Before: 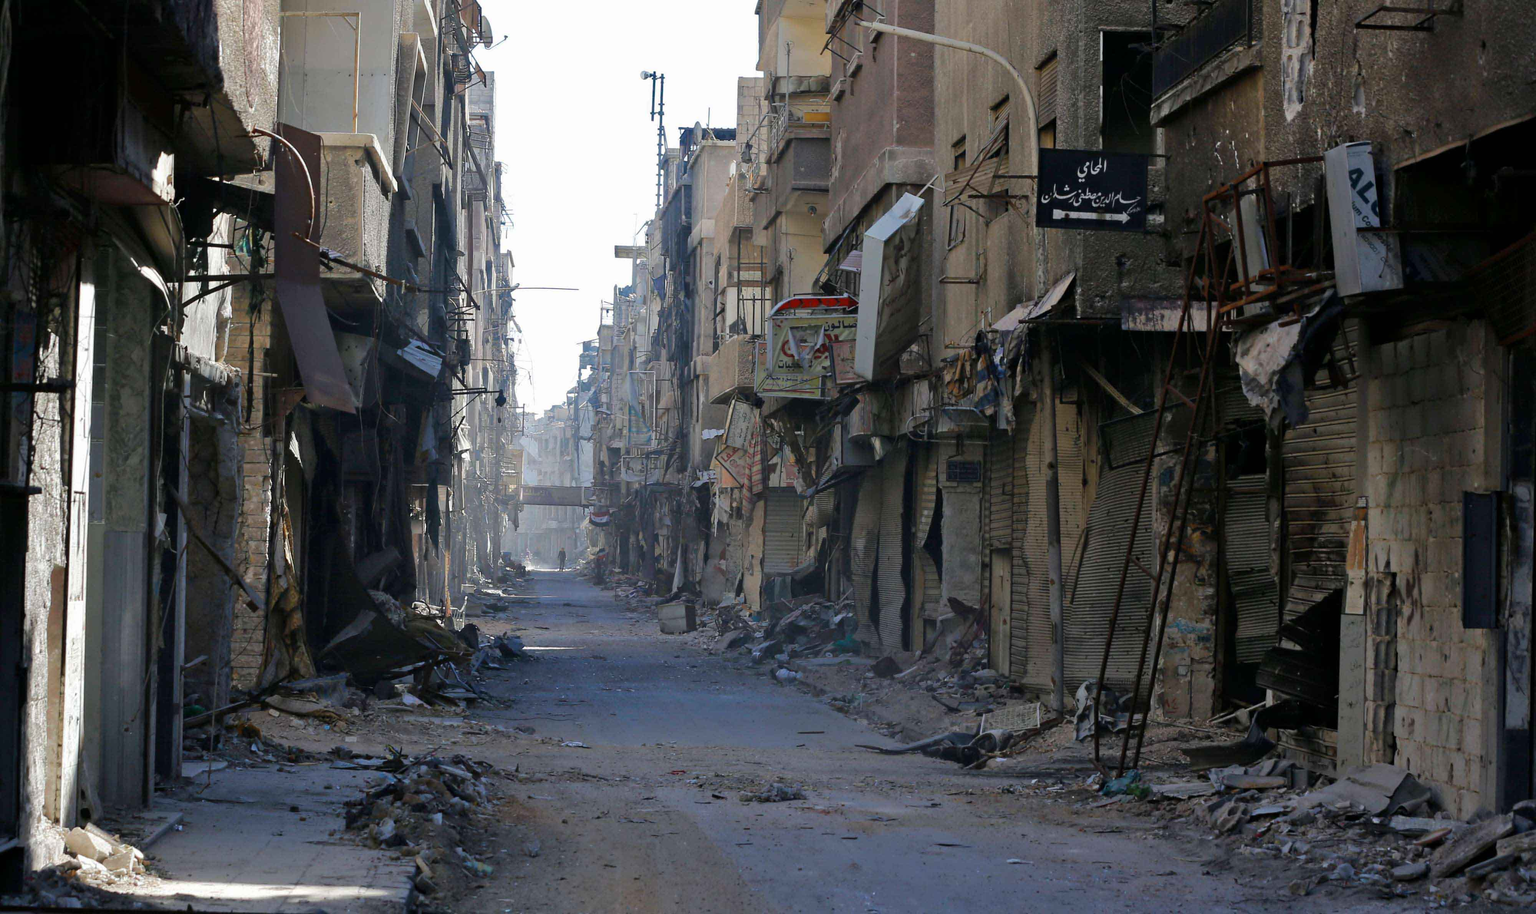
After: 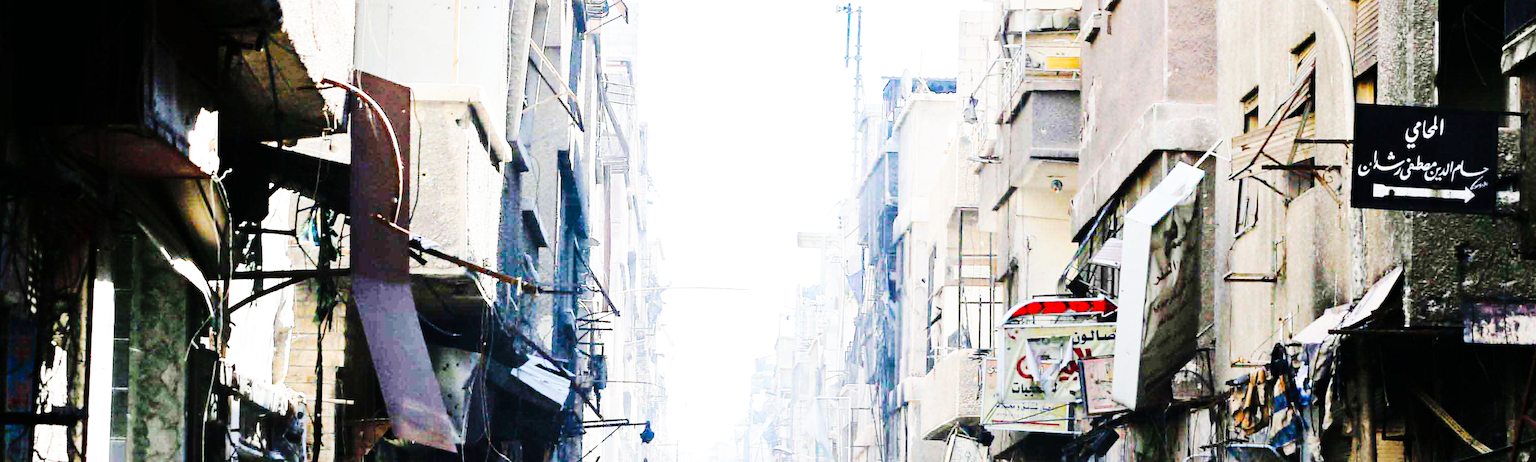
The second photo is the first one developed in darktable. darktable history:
base curve: curves: ch0 [(0, 0) (0.028, 0.03) (0.121, 0.232) (0.46, 0.748) (0.859, 0.968) (1, 1)], preserve colors none
tone equalizer: -8 EV -0.72 EV, -7 EV -0.705 EV, -6 EV -0.586 EV, -5 EV -0.393 EV, -3 EV 0.388 EV, -2 EV 0.6 EV, -1 EV 0.691 EV, +0 EV 0.722 EV
crop: left 0.563%, top 7.632%, right 23.343%, bottom 53.853%
tone curve: curves: ch0 [(0, 0) (0.084, 0.074) (0.2, 0.297) (0.363, 0.591) (0.495, 0.765) (0.68, 0.901) (0.851, 0.967) (1, 1)], preserve colors none
